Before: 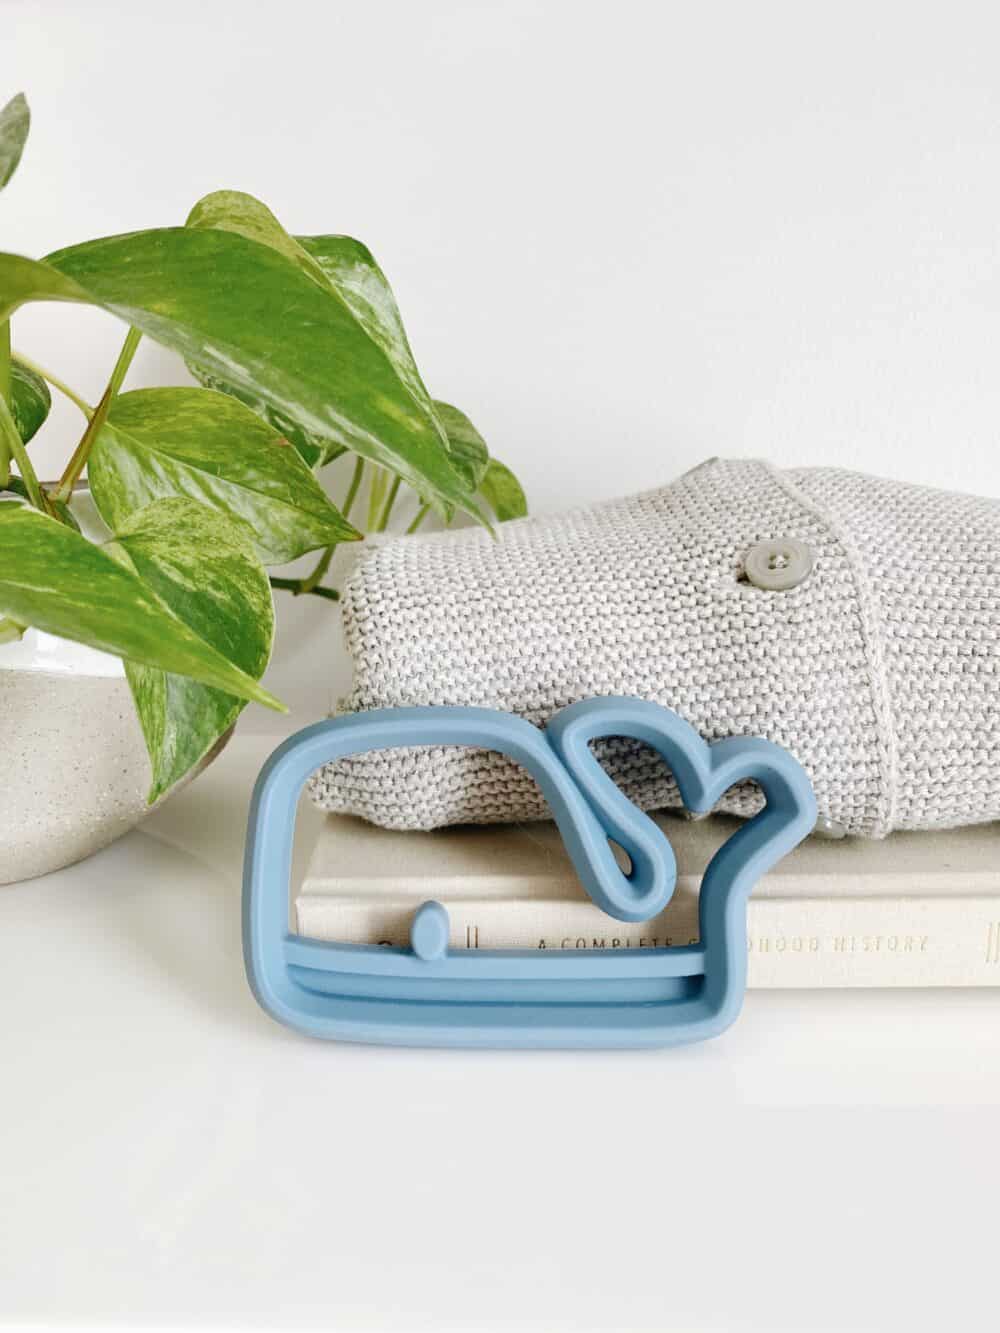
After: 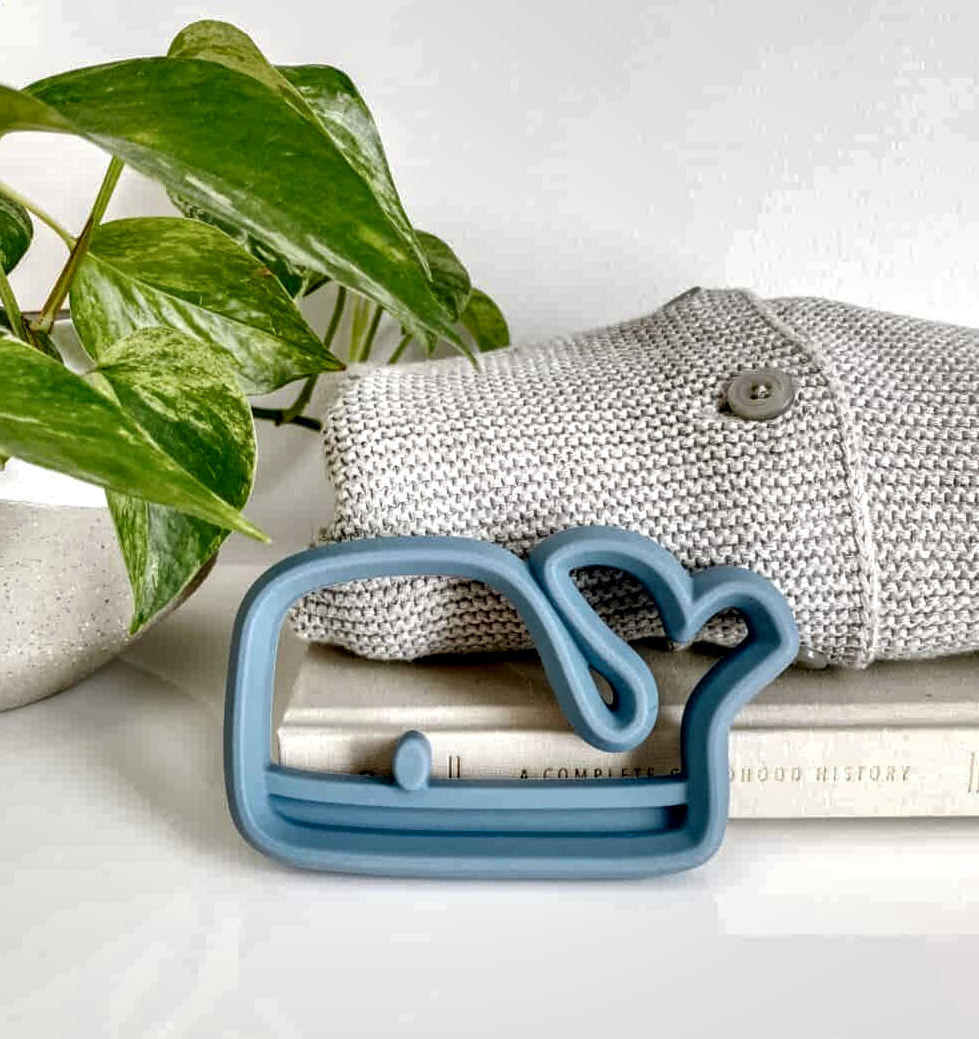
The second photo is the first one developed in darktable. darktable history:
local contrast: highlights 20%, detail 197%
crop and rotate: left 1.814%, top 12.818%, right 0.25%, bottom 9.225%
shadows and highlights: on, module defaults
